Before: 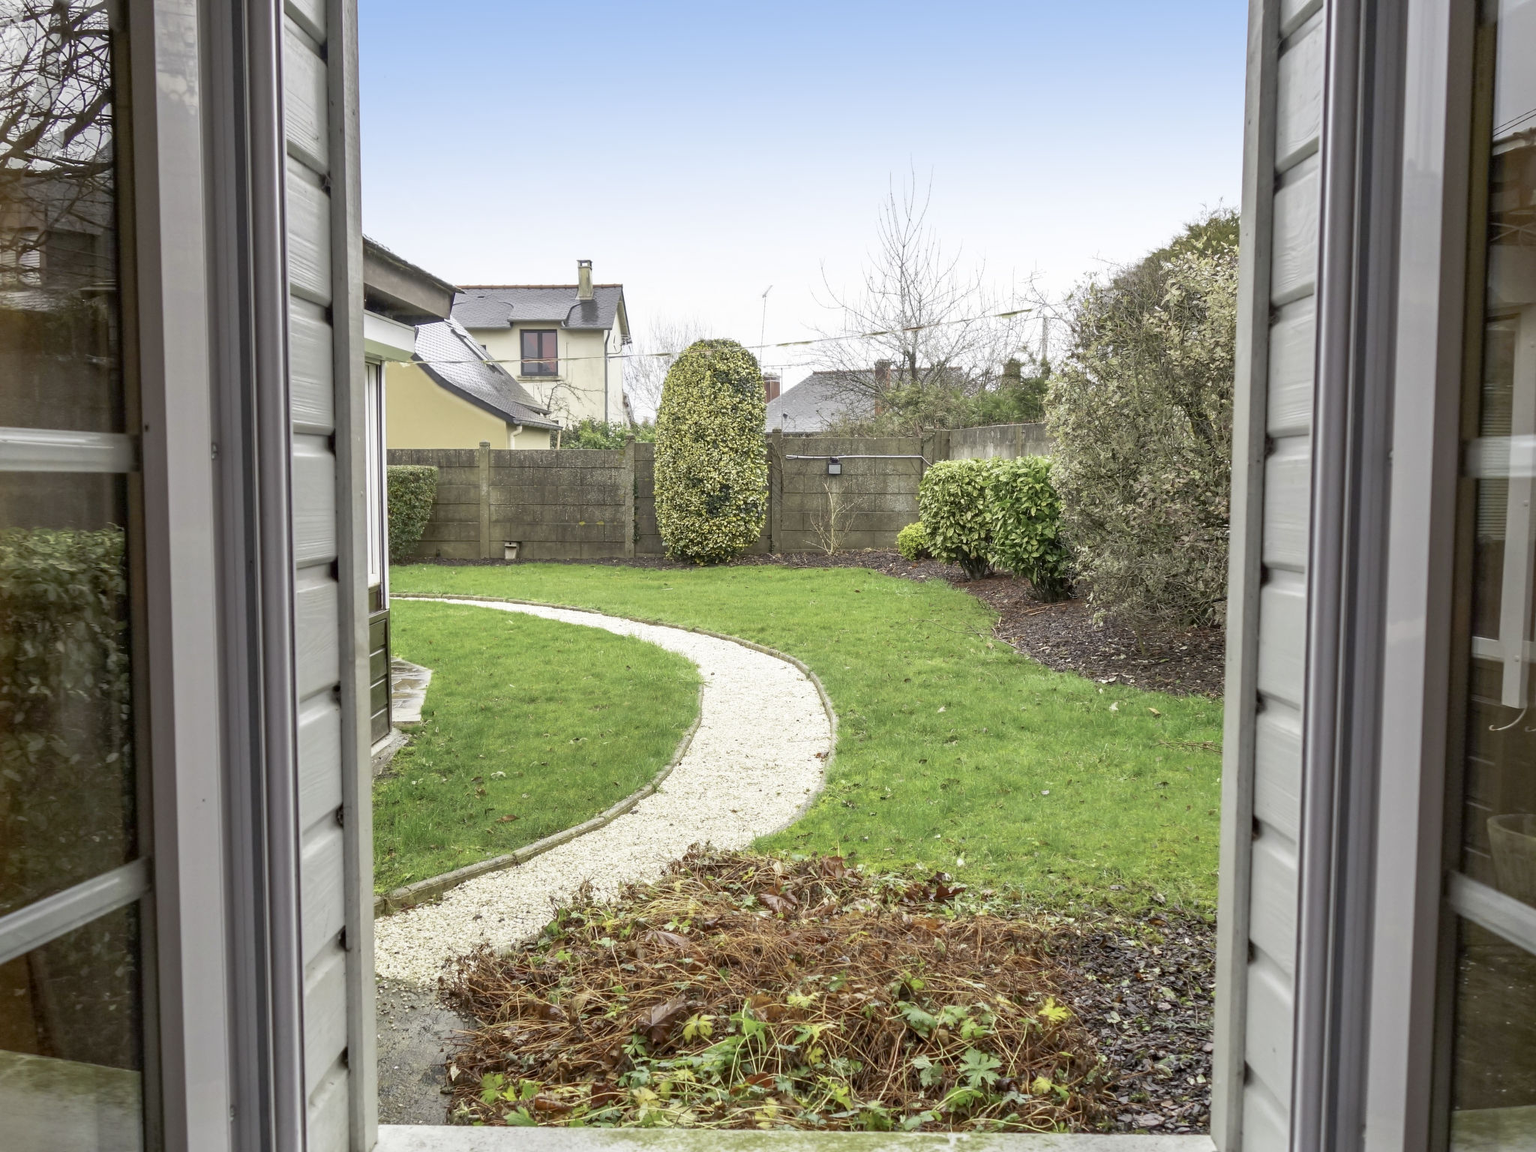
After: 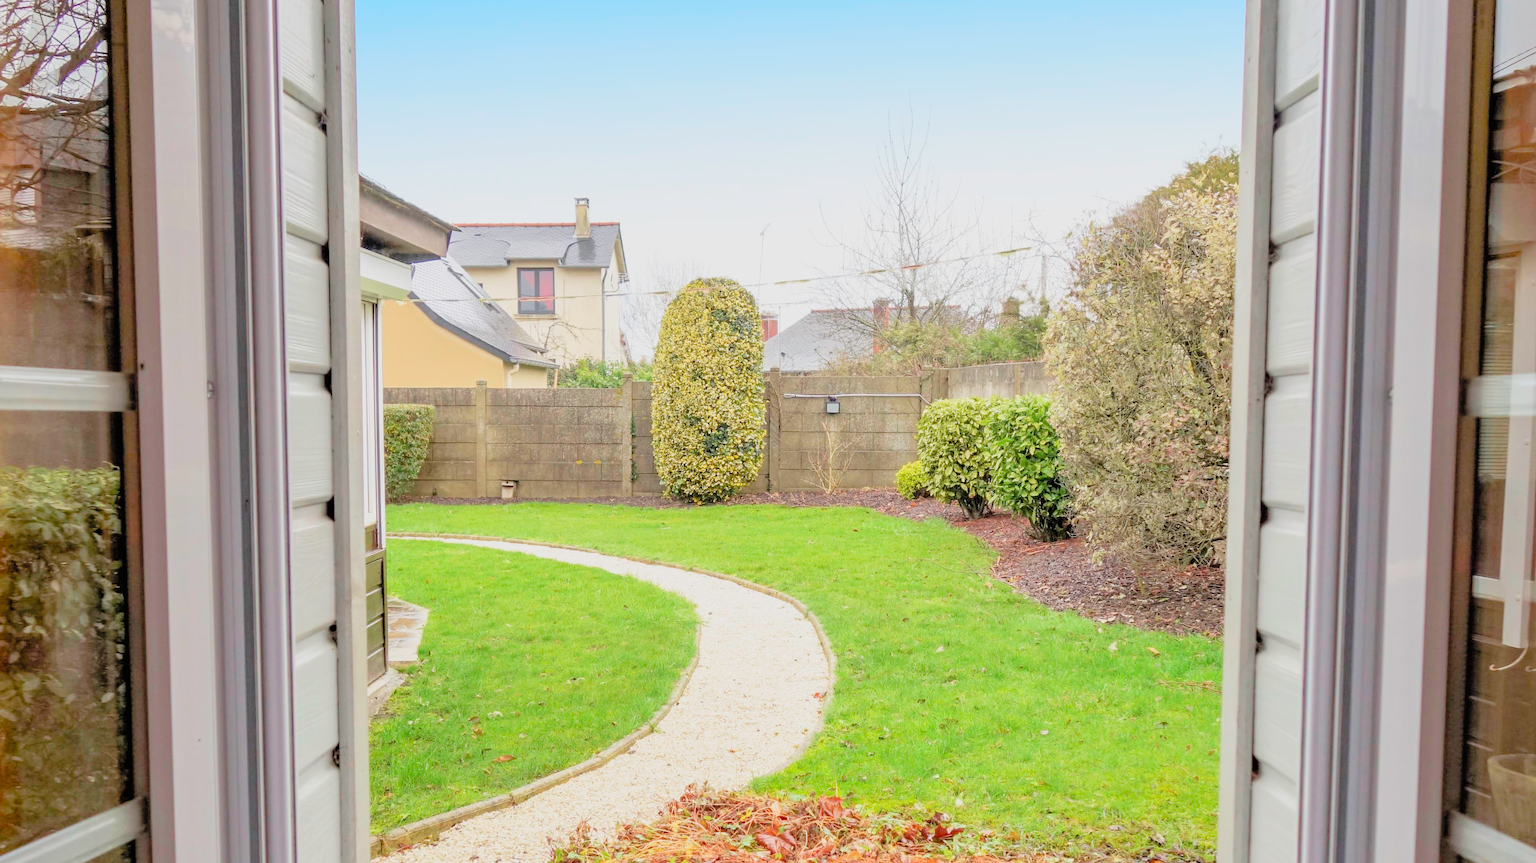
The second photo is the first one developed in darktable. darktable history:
exposure: exposure 0.127 EV, compensate highlight preservation false
crop: left 0.387%, top 5.469%, bottom 19.809%
filmic rgb: black relative exposure -4.88 EV, hardness 2.82
contrast brightness saturation: contrast 0.07, brightness 0.18, saturation 0.4
